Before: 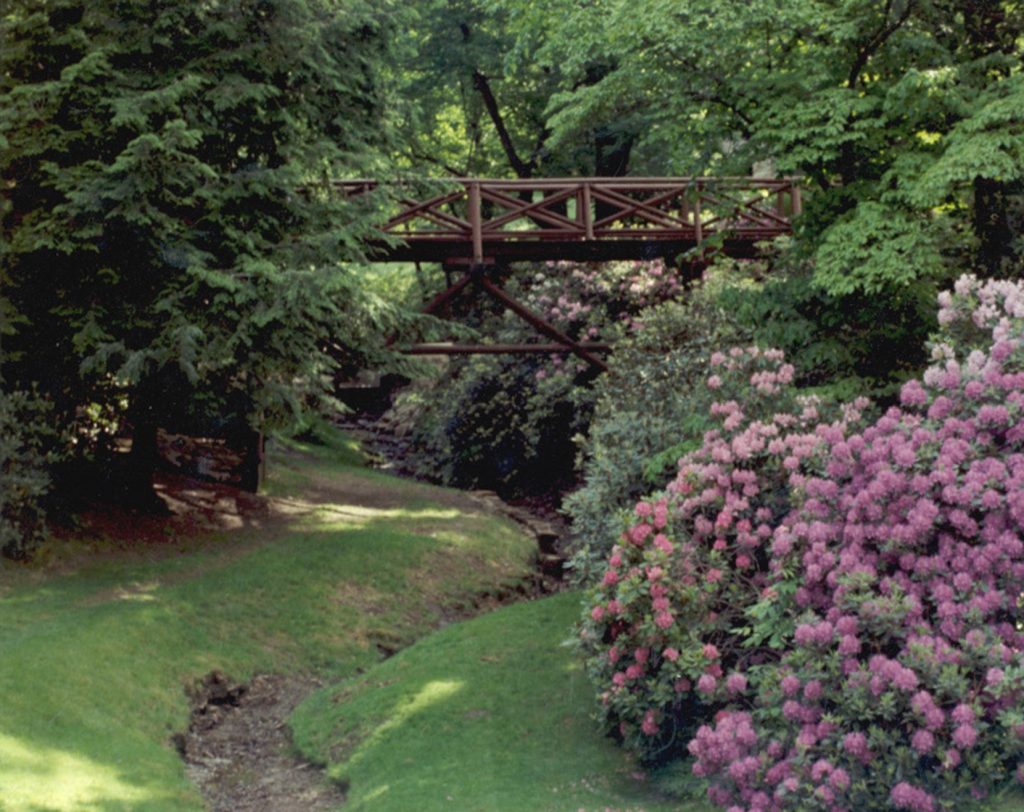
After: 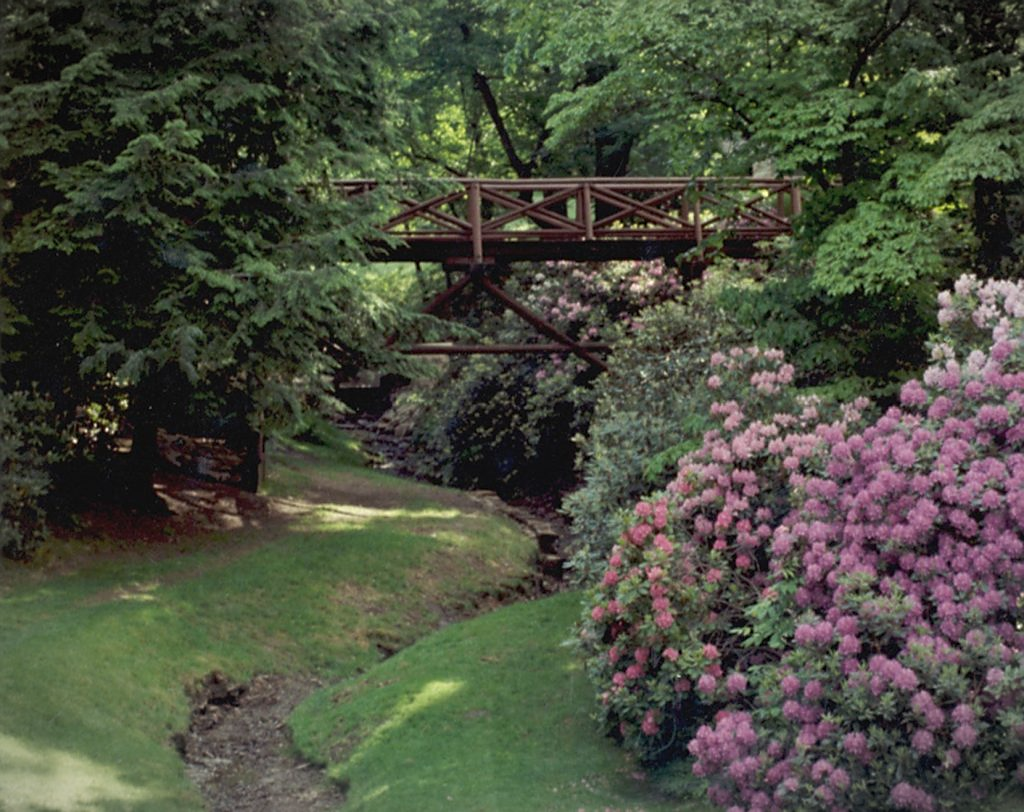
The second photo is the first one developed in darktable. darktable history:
vignetting: fall-off start 99.52%, width/height ratio 1.308
sharpen: radius 1.58, amount 0.366, threshold 1.306
